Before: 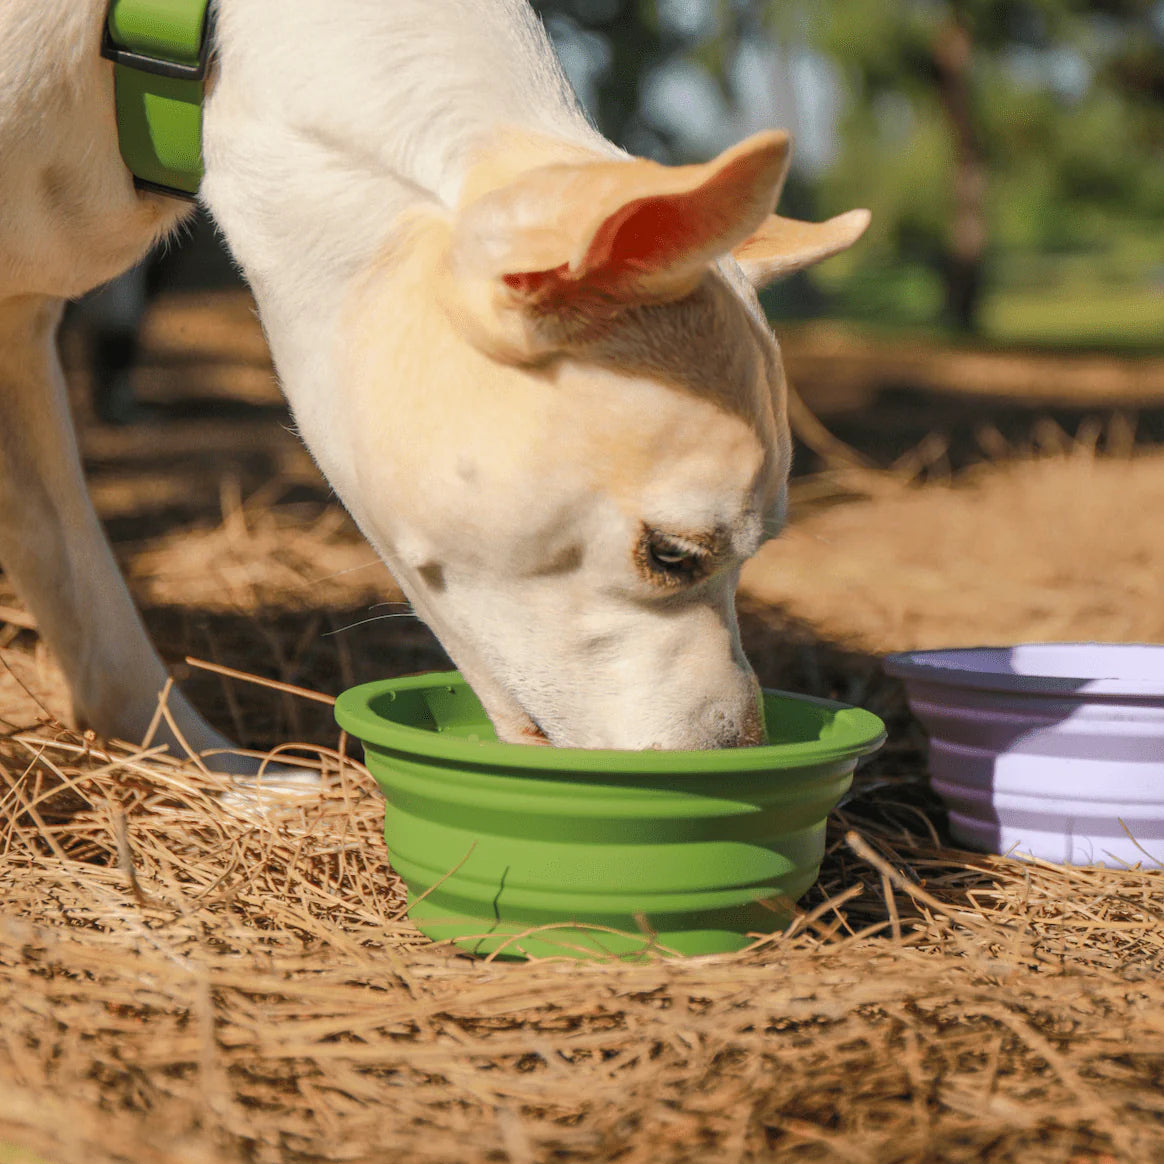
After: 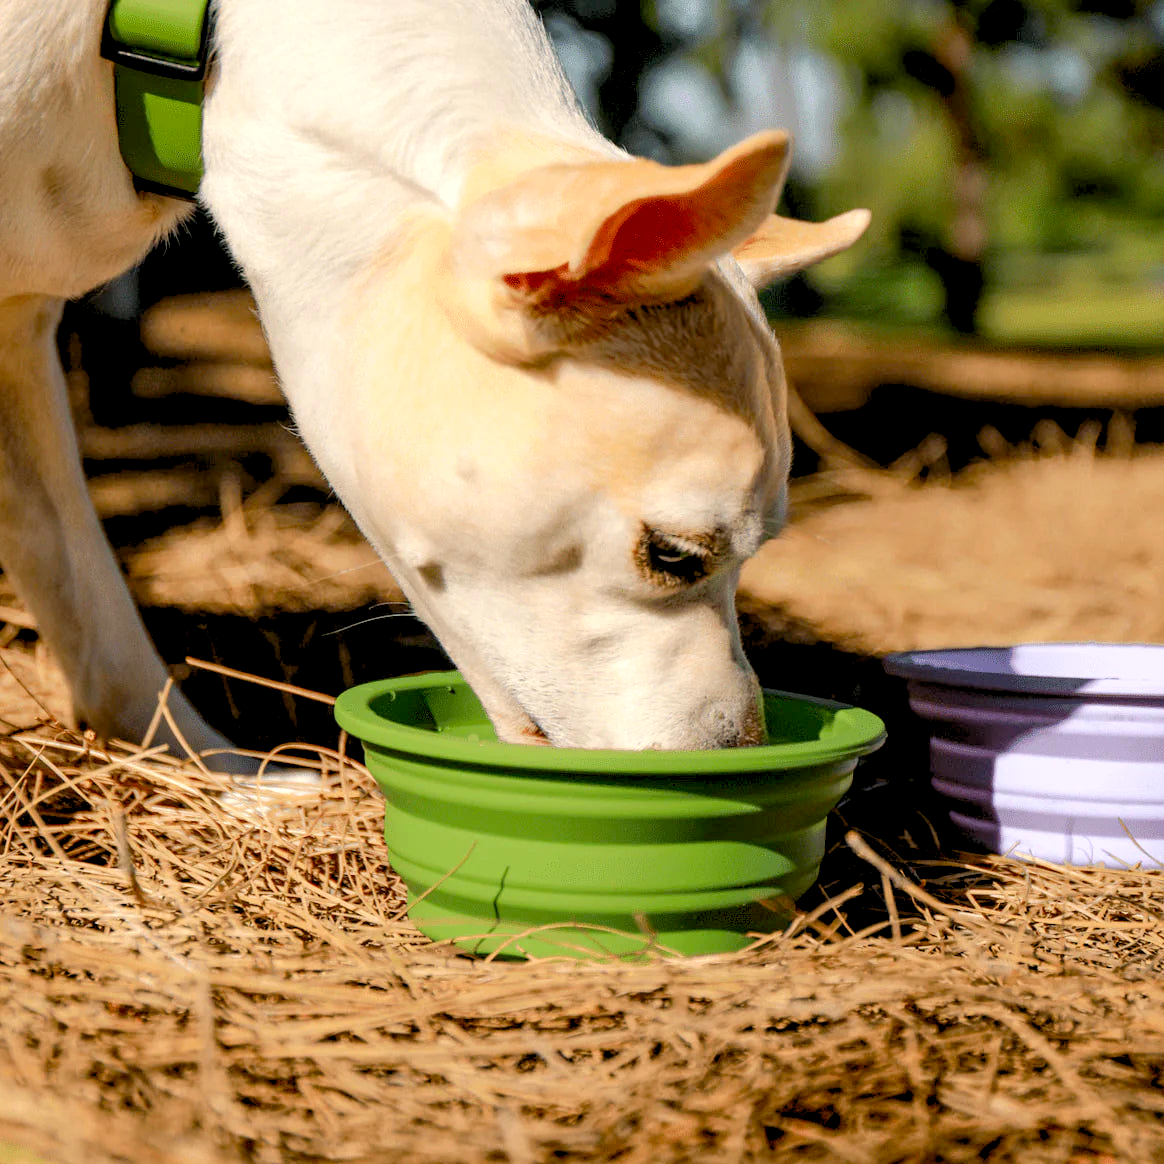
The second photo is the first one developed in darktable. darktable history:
exposure: black level correction 0.025, exposure 0.182 EV, compensate highlight preservation false
levels: levels [0.073, 0.497, 0.972]
